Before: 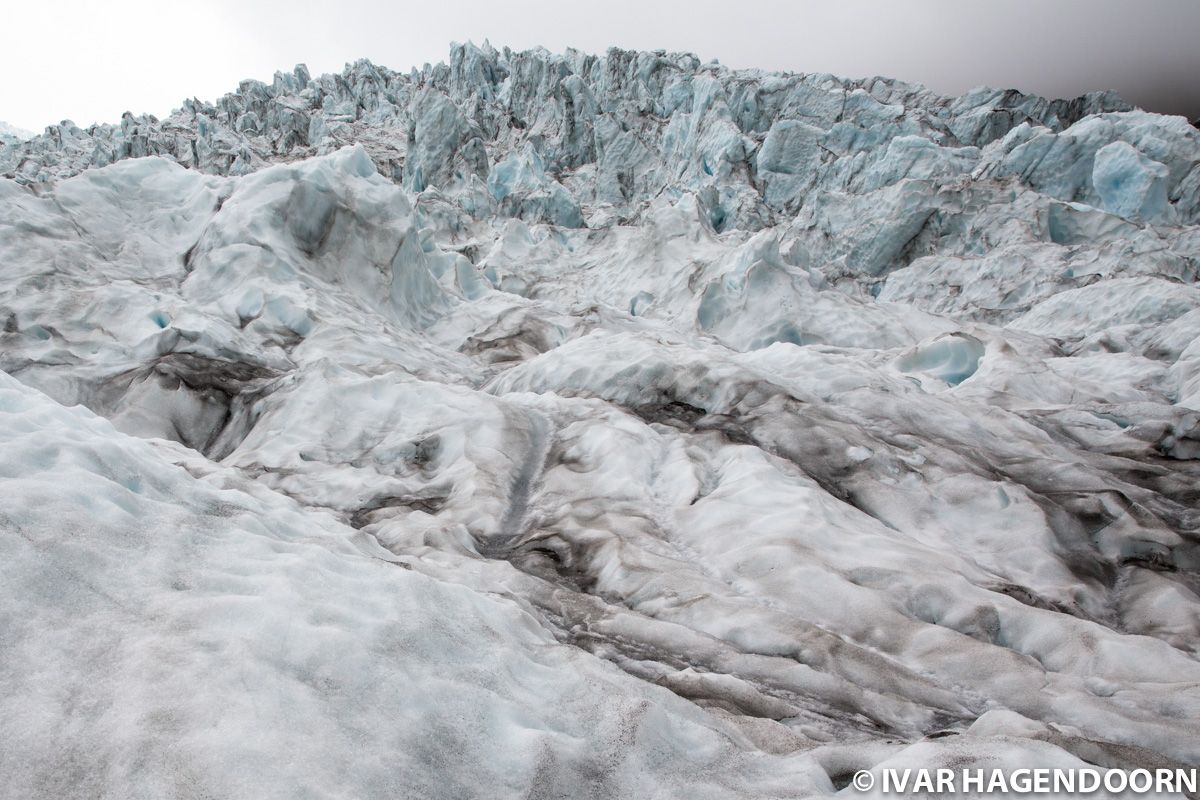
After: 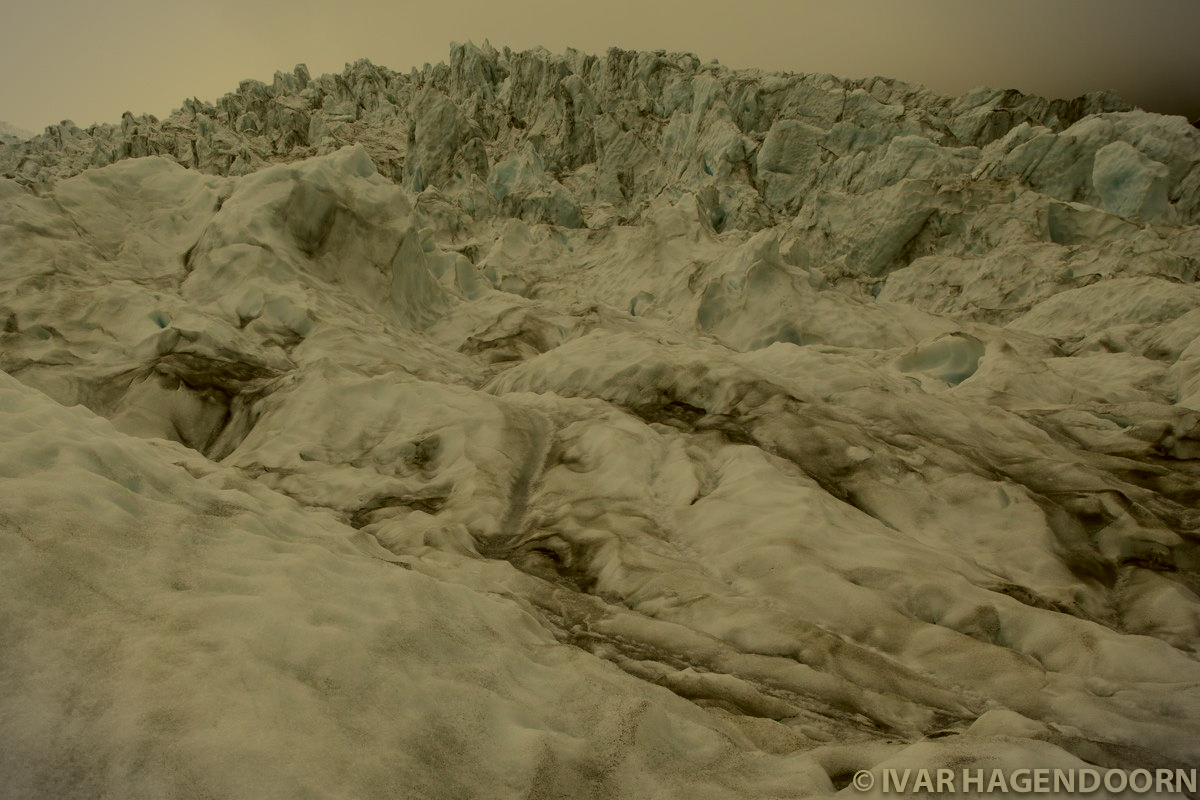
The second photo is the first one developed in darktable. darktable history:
vignetting: fall-off start 100%, brightness -0.282, width/height ratio 1.31
exposure: exposure -1.468 EV, compensate highlight preservation false
color correction: highlights a* 0.162, highlights b* 29.53, shadows a* -0.162, shadows b* 21.09
